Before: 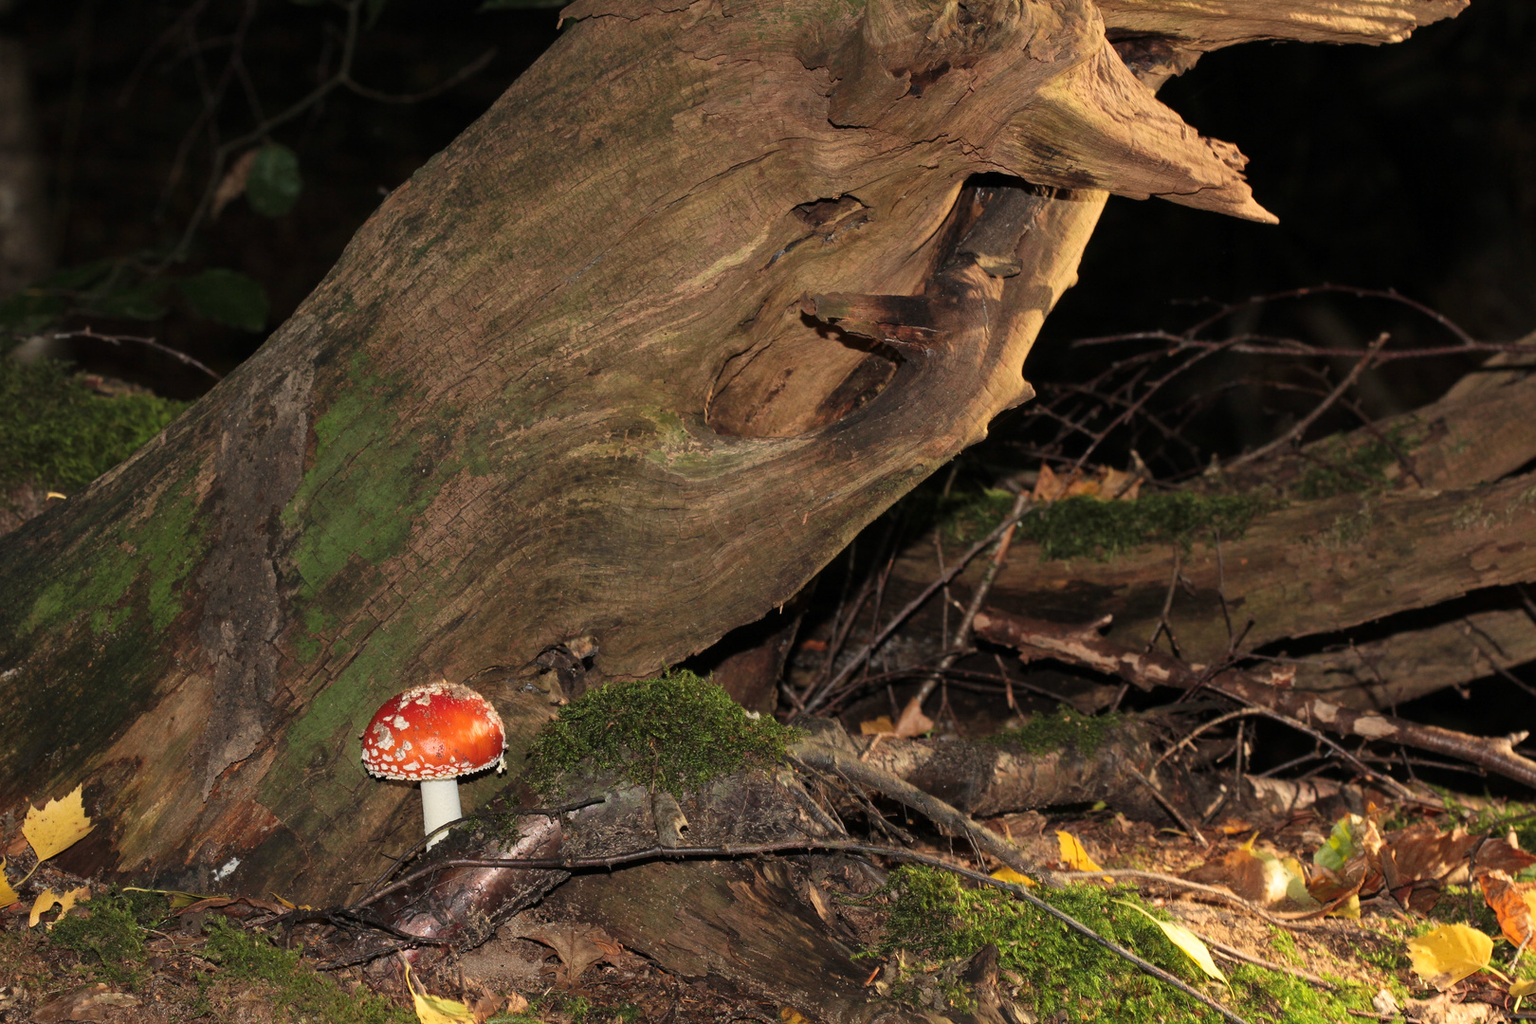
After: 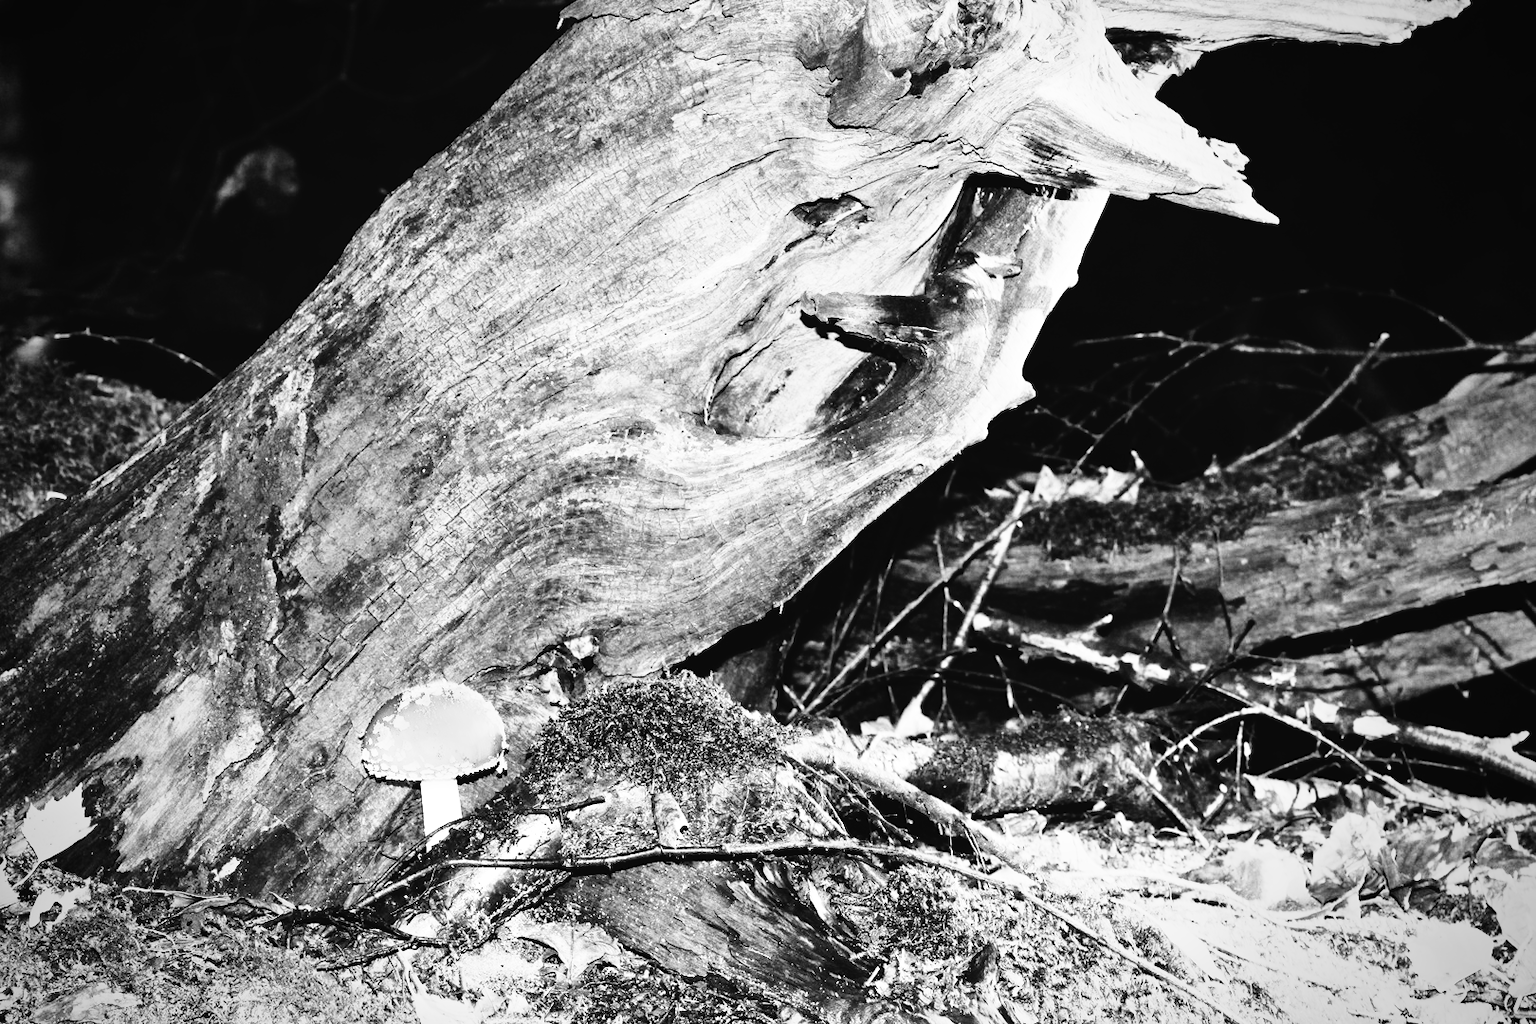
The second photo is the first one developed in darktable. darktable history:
color correction: highlights a* -4.98, highlights b* -3.76, shadows a* 3.83, shadows b* 4.08
levels: levels [0, 0.474, 0.947]
monochrome: on, module defaults
exposure: exposure 0.669 EV, compensate highlight preservation false
tone curve: curves: ch0 [(0, 0.026) (0.058, 0.049) (0.246, 0.214) (0.437, 0.498) (0.55, 0.644) (0.657, 0.767) (0.822, 0.9) (1, 0.961)]; ch1 [(0, 0) (0.346, 0.307) (0.408, 0.369) (0.453, 0.457) (0.476, 0.489) (0.502, 0.493) (0.521, 0.515) (0.537, 0.531) (0.612, 0.641) (0.676, 0.728) (1, 1)]; ch2 [(0, 0) (0.346, 0.34) (0.434, 0.46) (0.485, 0.494) (0.5, 0.494) (0.511, 0.504) (0.537, 0.551) (0.579, 0.599) (0.625, 0.686) (1, 1)], color space Lab, independent channels, preserve colors none
vignetting: fall-off start 67.15%, brightness -0.442, saturation -0.691, width/height ratio 1.011, unbound false
rgb curve: curves: ch0 [(0, 0) (0.21, 0.15) (0.24, 0.21) (0.5, 0.75) (0.75, 0.96) (0.89, 0.99) (1, 1)]; ch1 [(0, 0.02) (0.21, 0.13) (0.25, 0.2) (0.5, 0.67) (0.75, 0.9) (0.89, 0.97) (1, 1)]; ch2 [(0, 0.02) (0.21, 0.13) (0.25, 0.2) (0.5, 0.67) (0.75, 0.9) (0.89, 0.97) (1, 1)], compensate middle gray true
